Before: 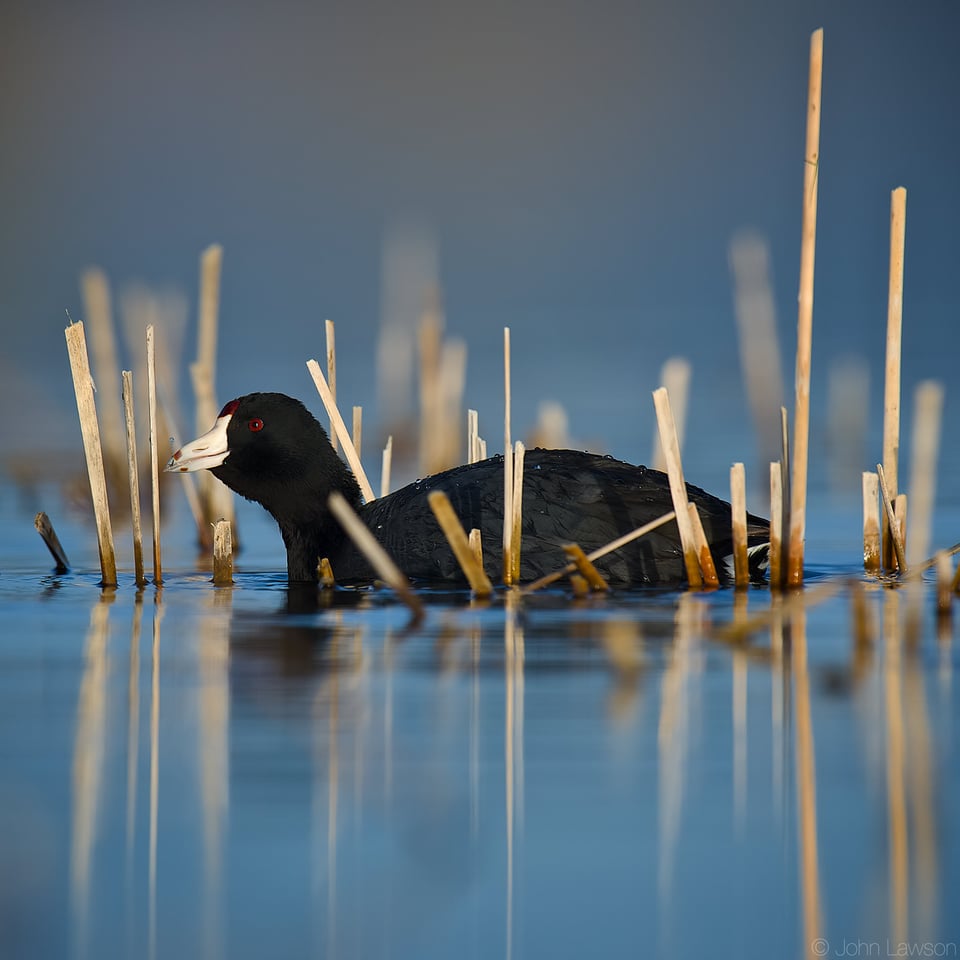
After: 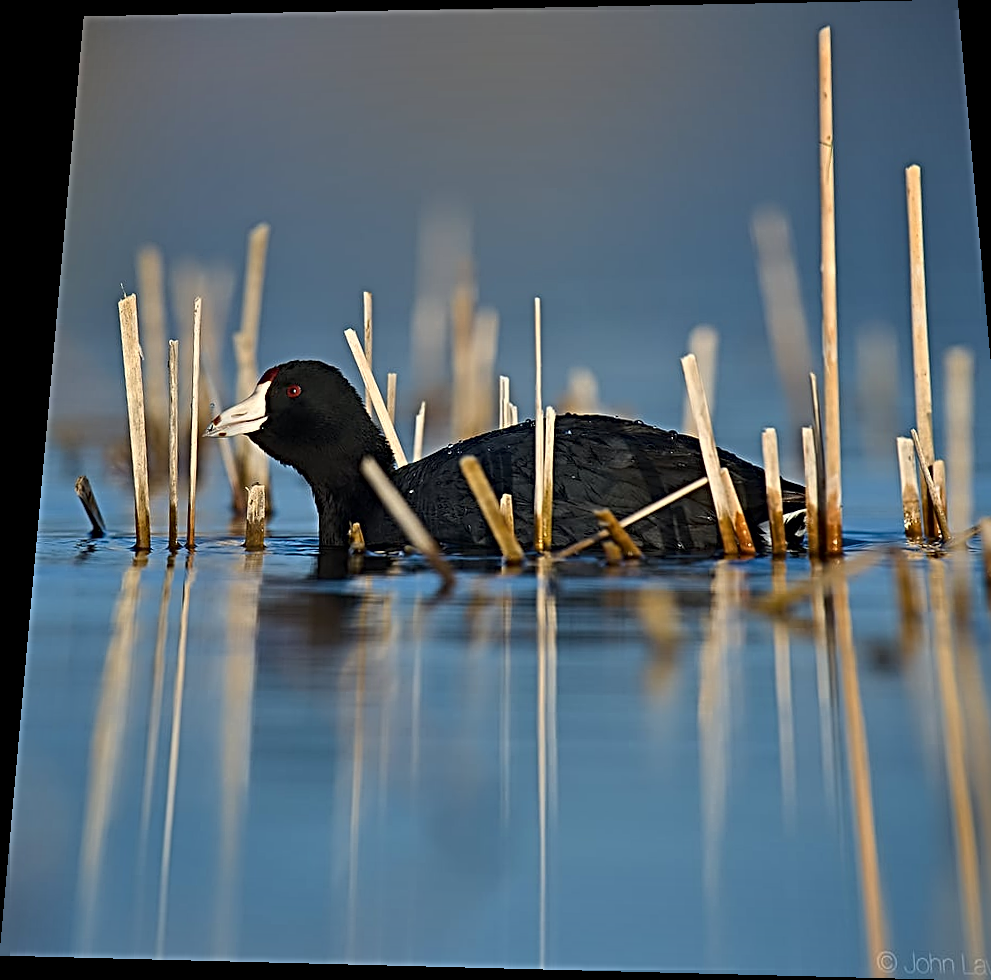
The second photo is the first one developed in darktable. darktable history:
rotate and perspective: rotation 0.128°, lens shift (vertical) -0.181, lens shift (horizontal) -0.044, shear 0.001, automatic cropping off
crop and rotate: right 5.167%
sharpen: radius 3.69, amount 0.928
shadows and highlights: shadows 29.61, highlights -30.47, low approximation 0.01, soften with gaussian
